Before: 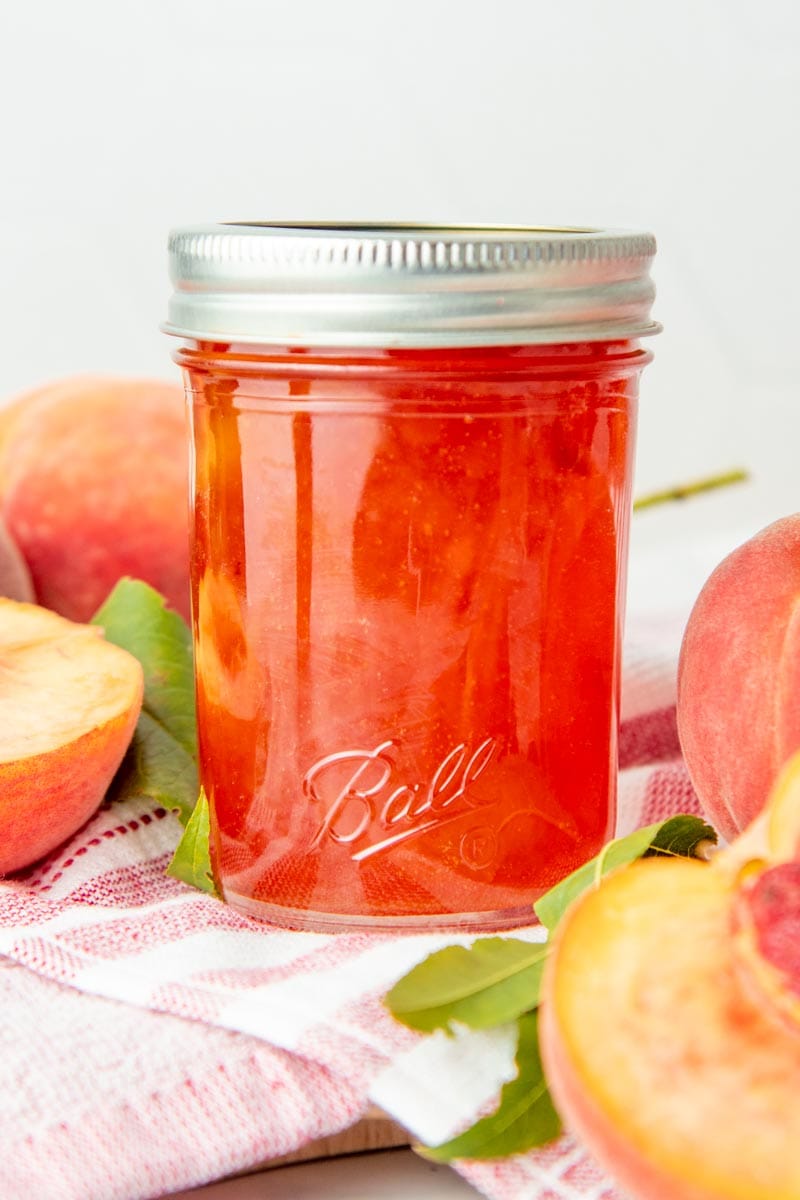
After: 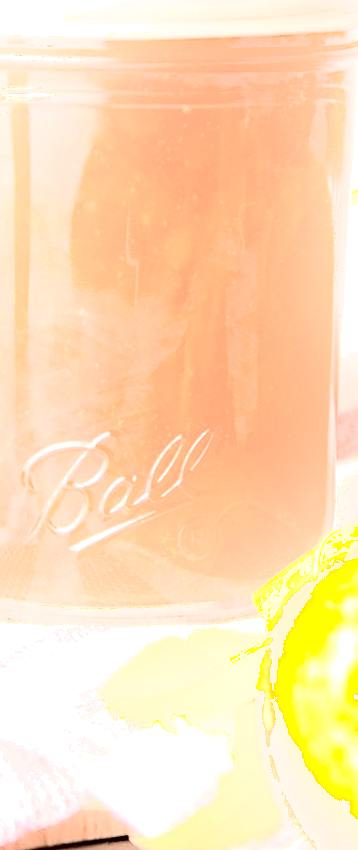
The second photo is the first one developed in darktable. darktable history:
sharpen: on, module defaults
exposure: black level correction 0.001, exposure 0.498 EV, compensate exposure bias true, compensate highlight preservation false
haze removal: compatibility mode true, adaptive false
crop: left 35.254%, top 25.756%, right 19.989%, bottom 3.37%
color correction: highlights a* 5.53, highlights b* 5.2, saturation 0.666
tone equalizer: -8 EV 0.02 EV, -7 EV -0.039 EV, -6 EV 0.039 EV, -5 EV 0.032 EV, -4 EV 0.265 EV, -3 EV 0.616 EV, -2 EV 0.56 EV, -1 EV 0.208 EV, +0 EV 0.052 EV, edges refinement/feathering 500, mask exposure compensation -1.57 EV, preserve details no
shadows and highlights: shadows -54.13, highlights 86.11, soften with gaussian
